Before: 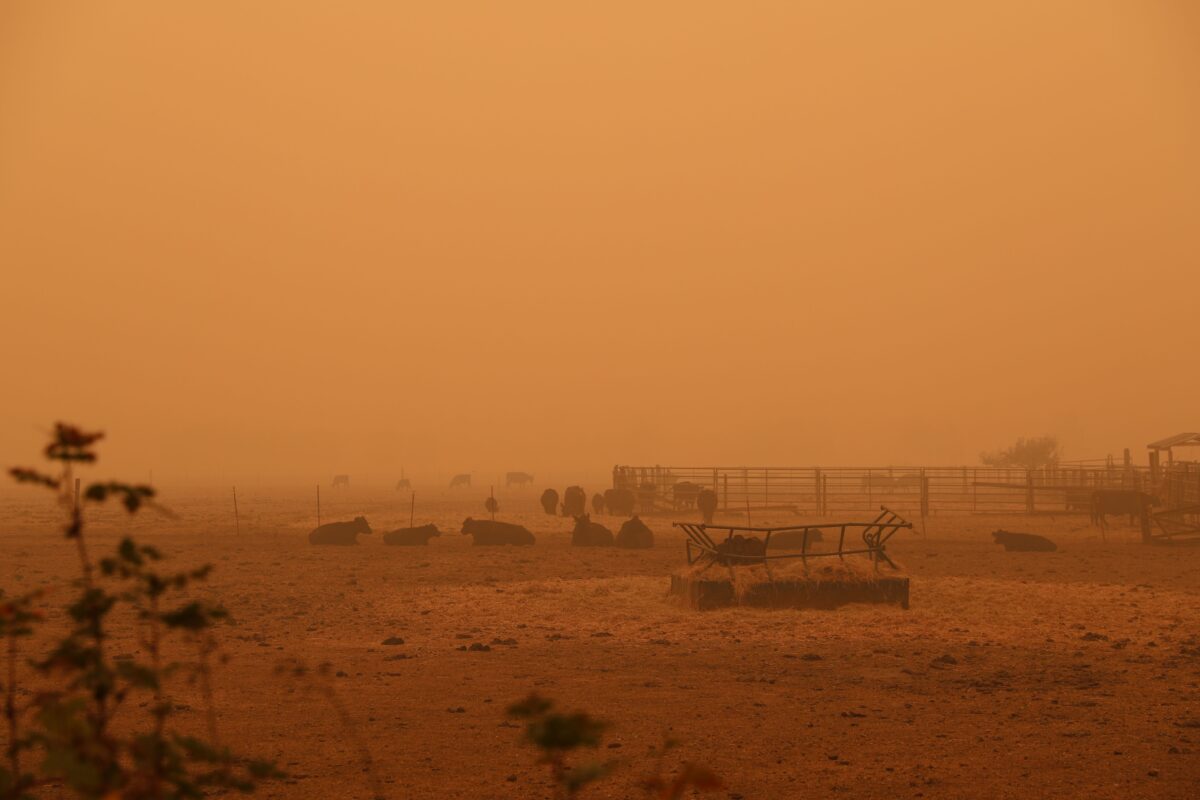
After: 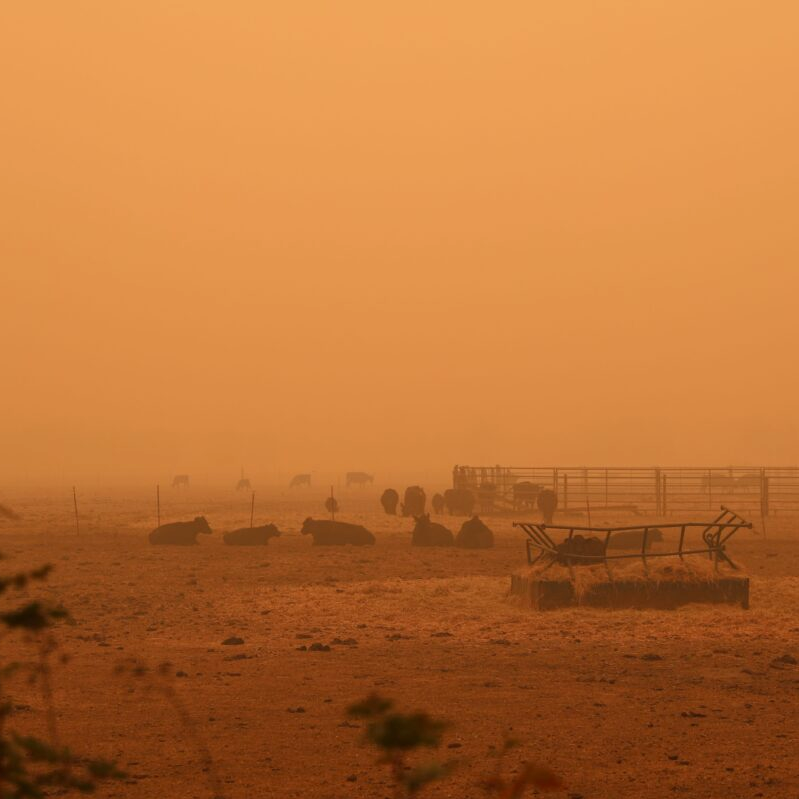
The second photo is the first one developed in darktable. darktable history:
exposure: exposure 0.211 EV, compensate highlight preservation false
crop and rotate: left 13.361%, right 20.003%
